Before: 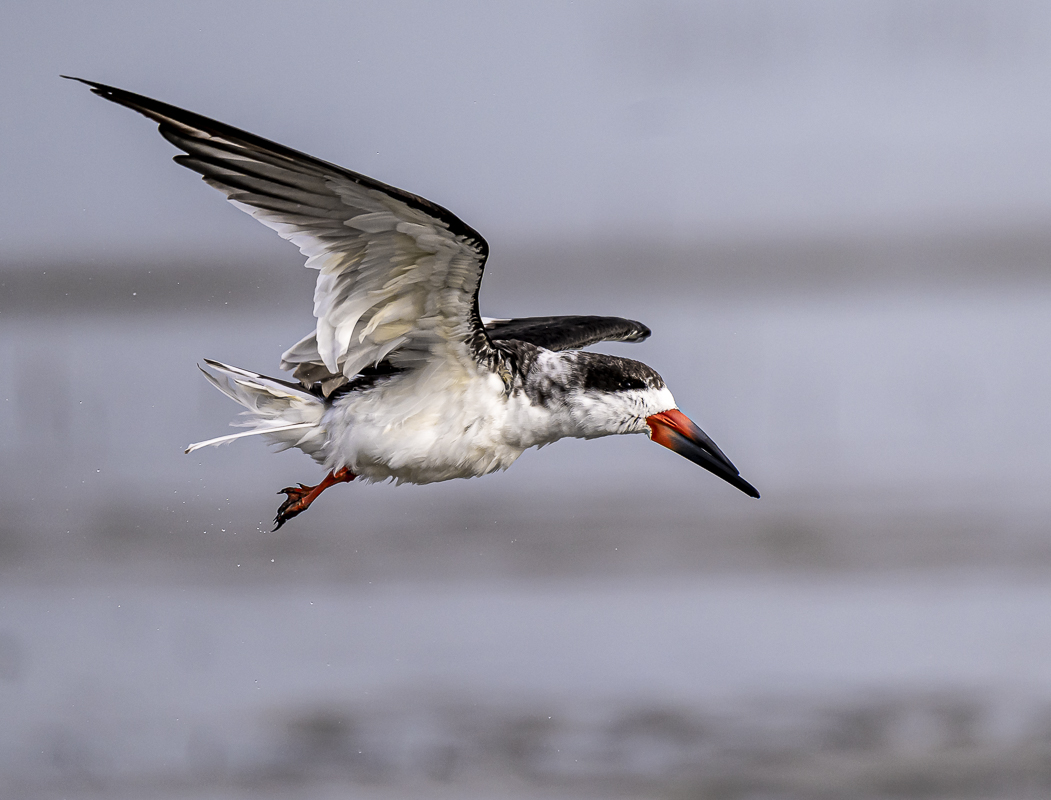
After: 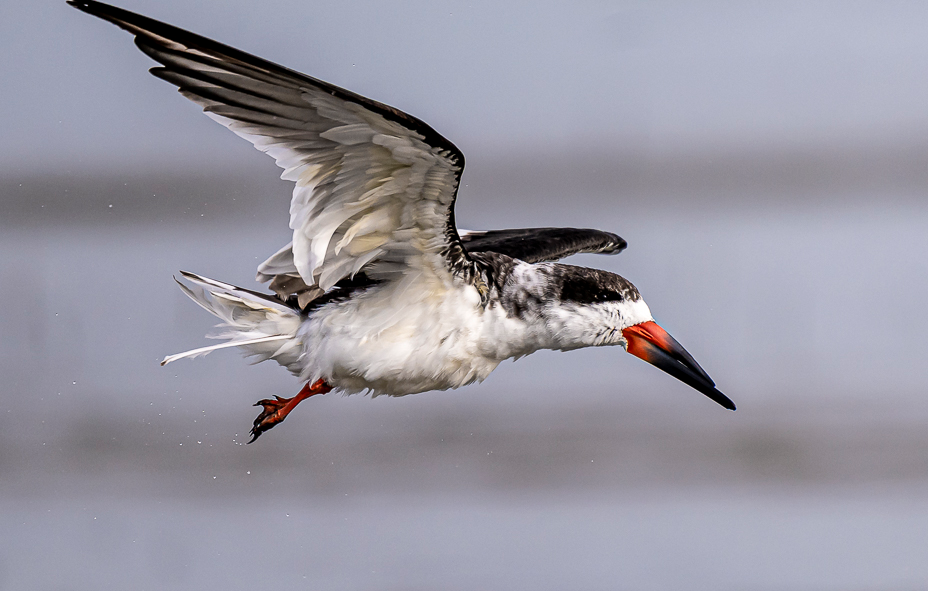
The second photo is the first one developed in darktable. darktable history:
crop and rotate: left 2.348%, top 11.072%, right 9.352%, bottom 15.043%
